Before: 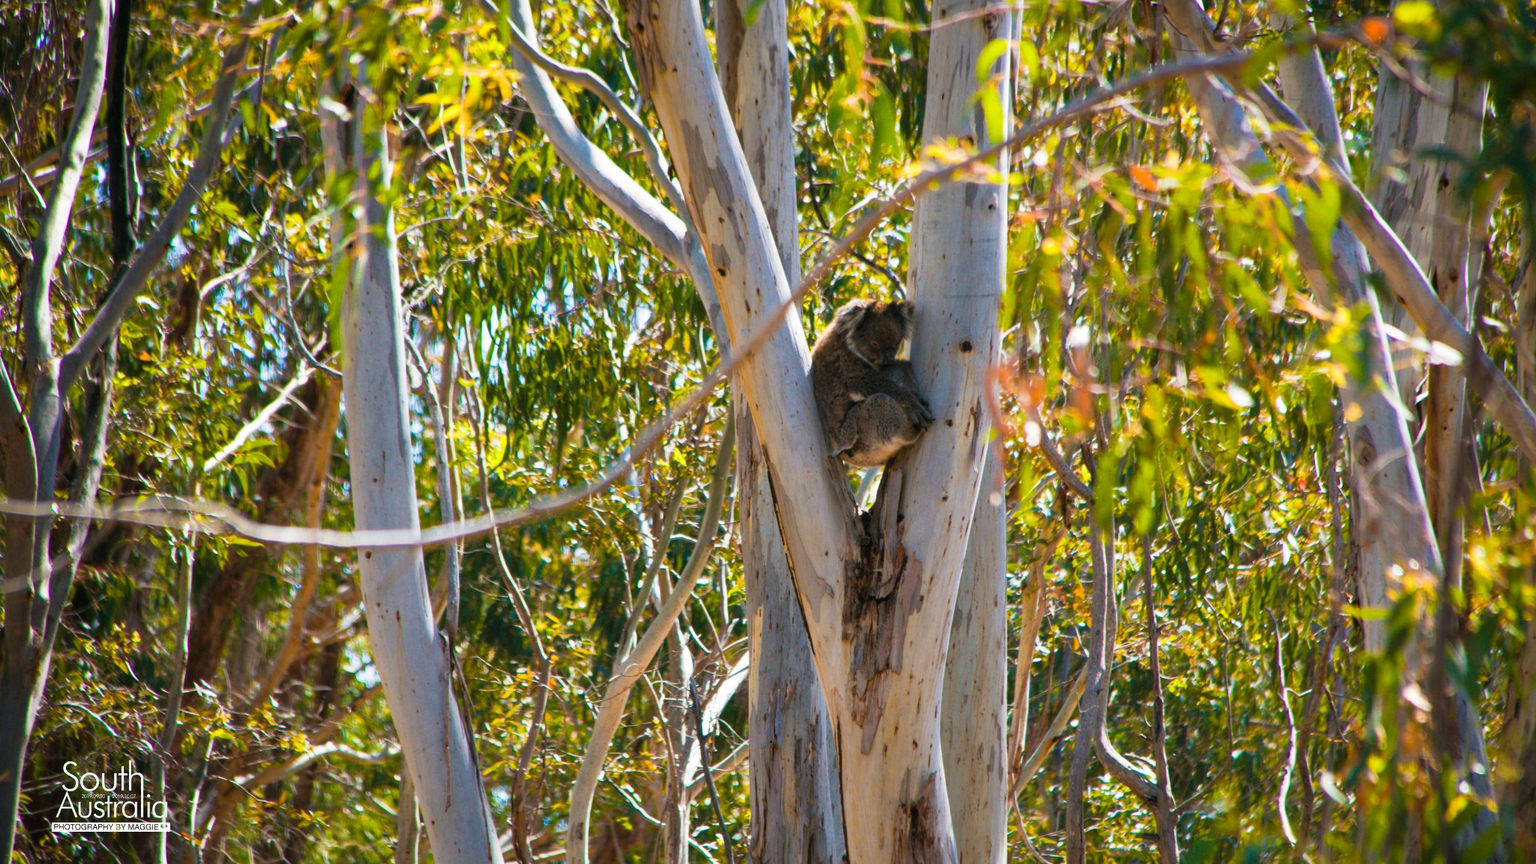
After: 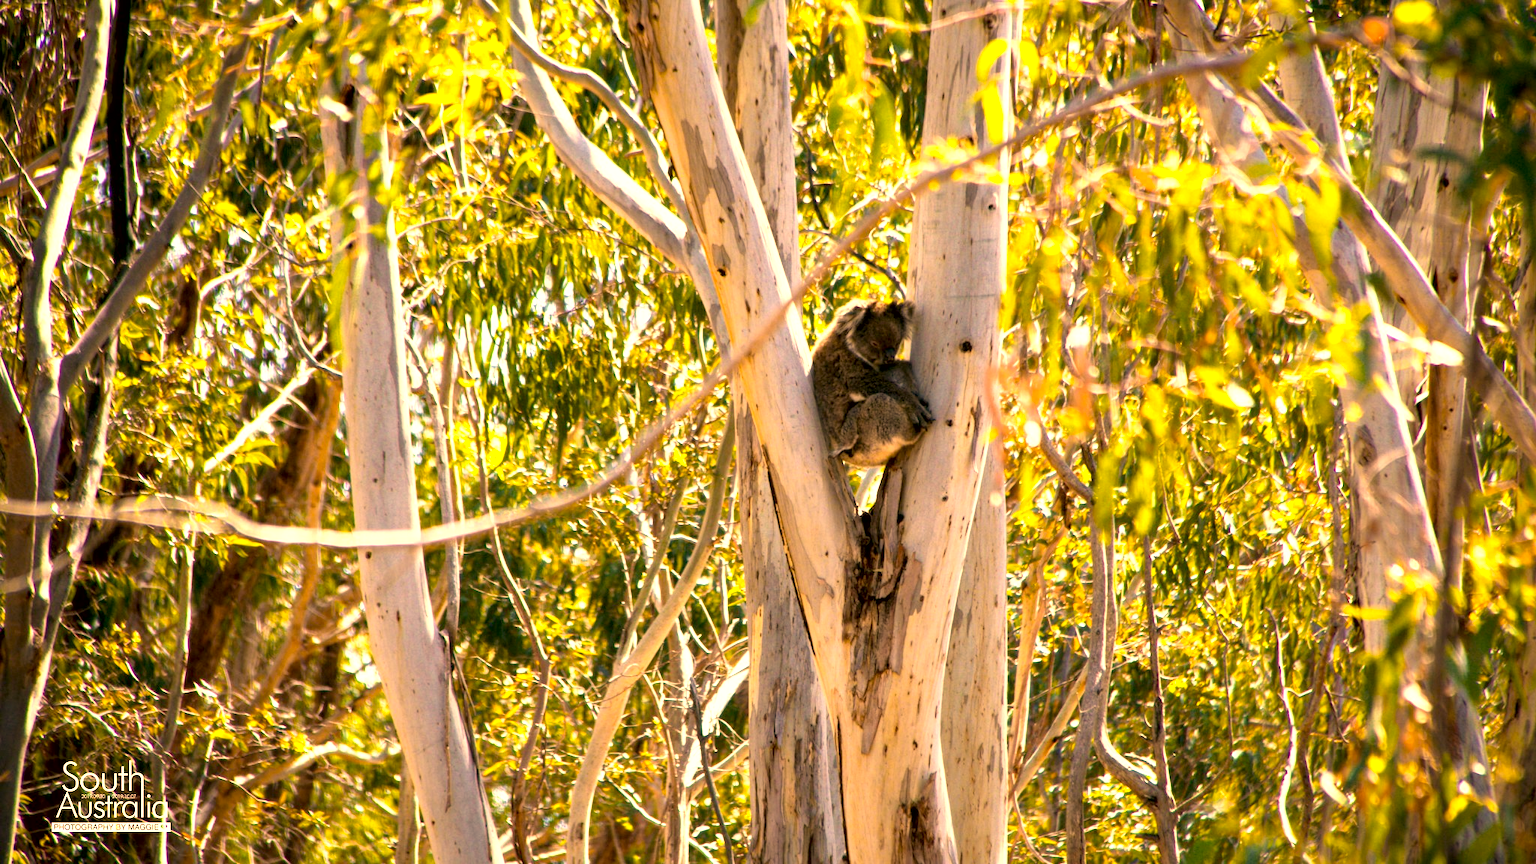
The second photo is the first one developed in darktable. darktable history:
exposure: black level correction 0.008, exposure 0.982 EV, compensate exposure bias true, compensate highlight preservation false
color correction: highlights a* 17.94, highlights b* 34.71, shadows a* 1.53, shadows b* 6.13, saturation 1.02
contrast brightness saturation: contrast 0.096, saturation -0.296
